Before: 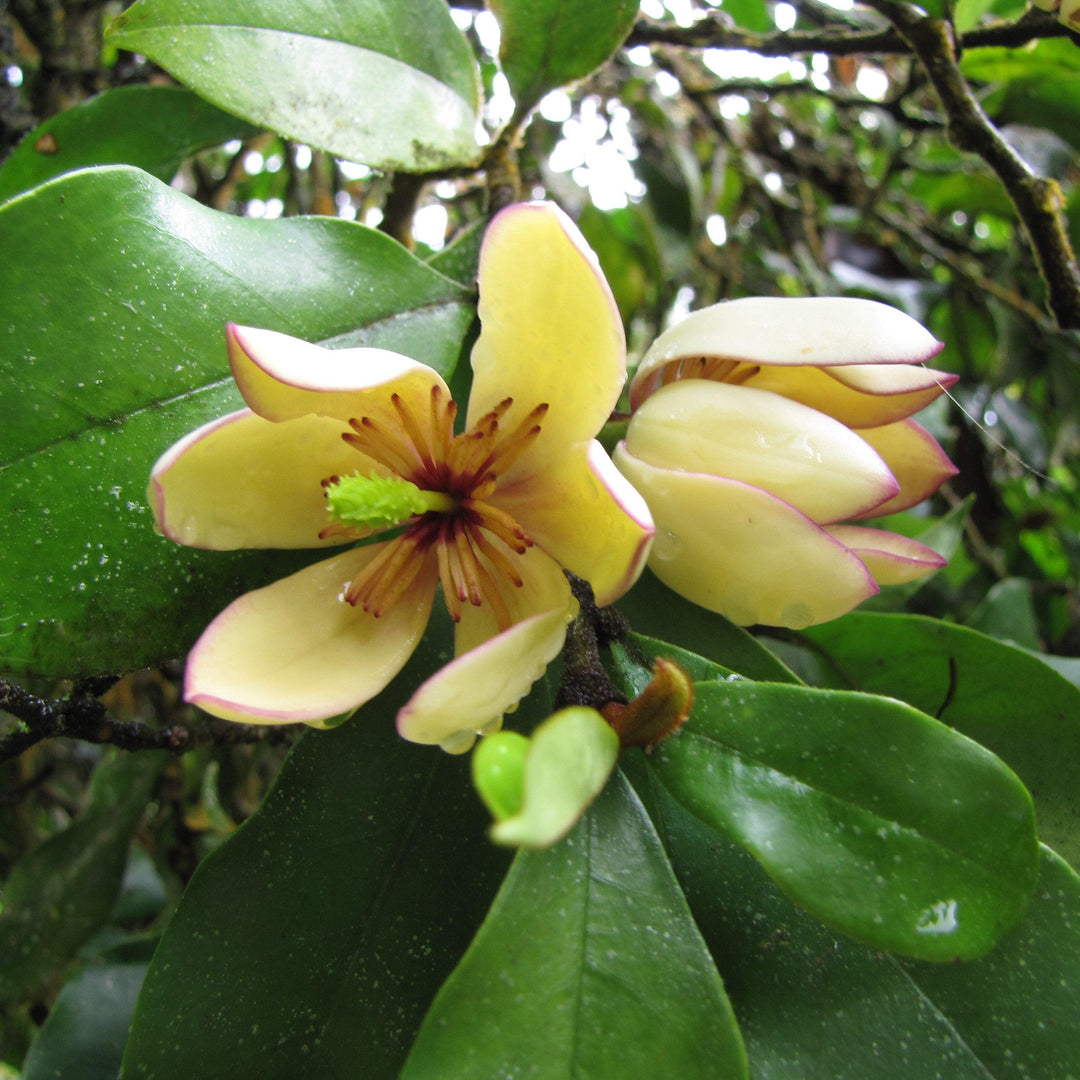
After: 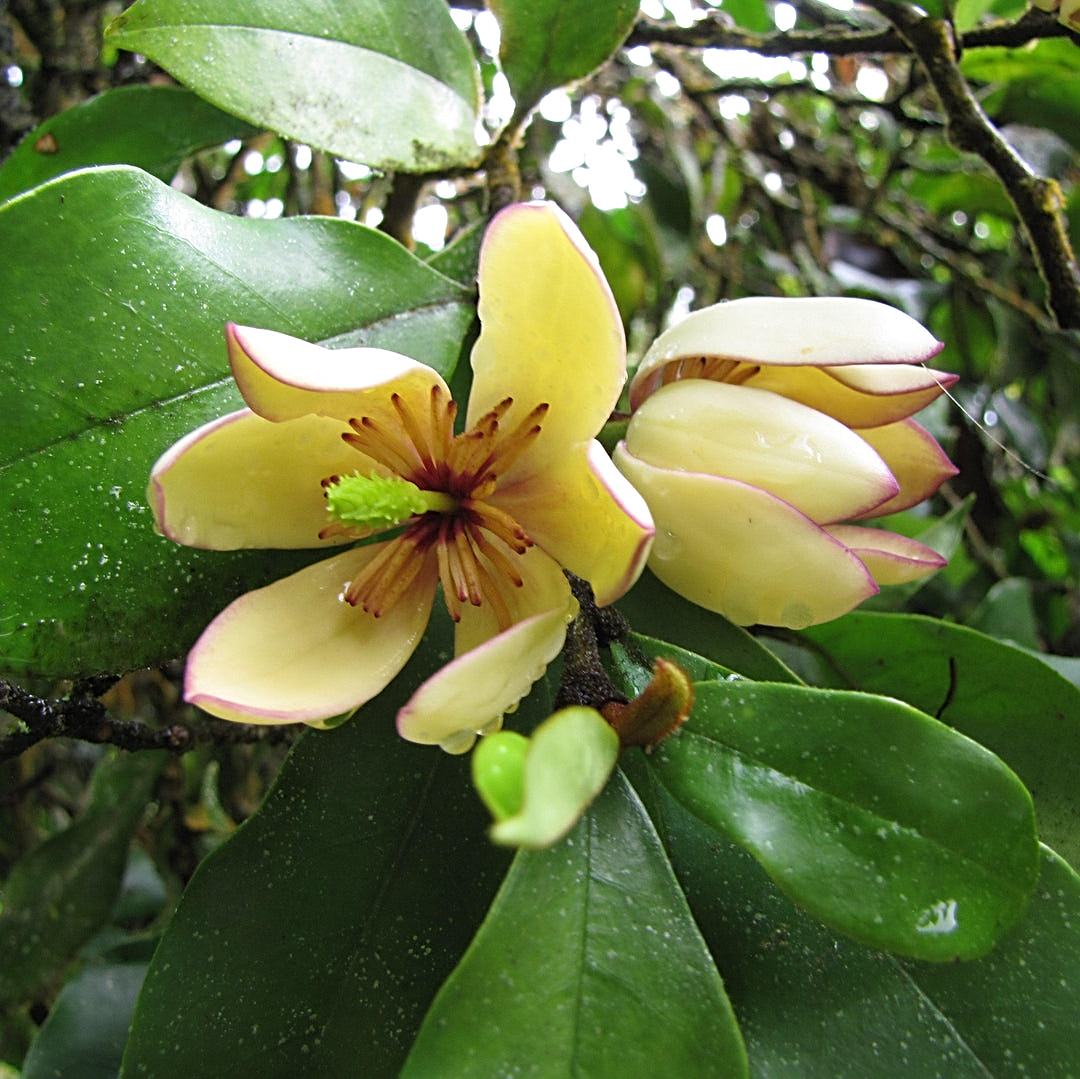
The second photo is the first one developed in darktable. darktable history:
crop: bottom 0.071%
sharpen: radius 2.676, amount 0.669
